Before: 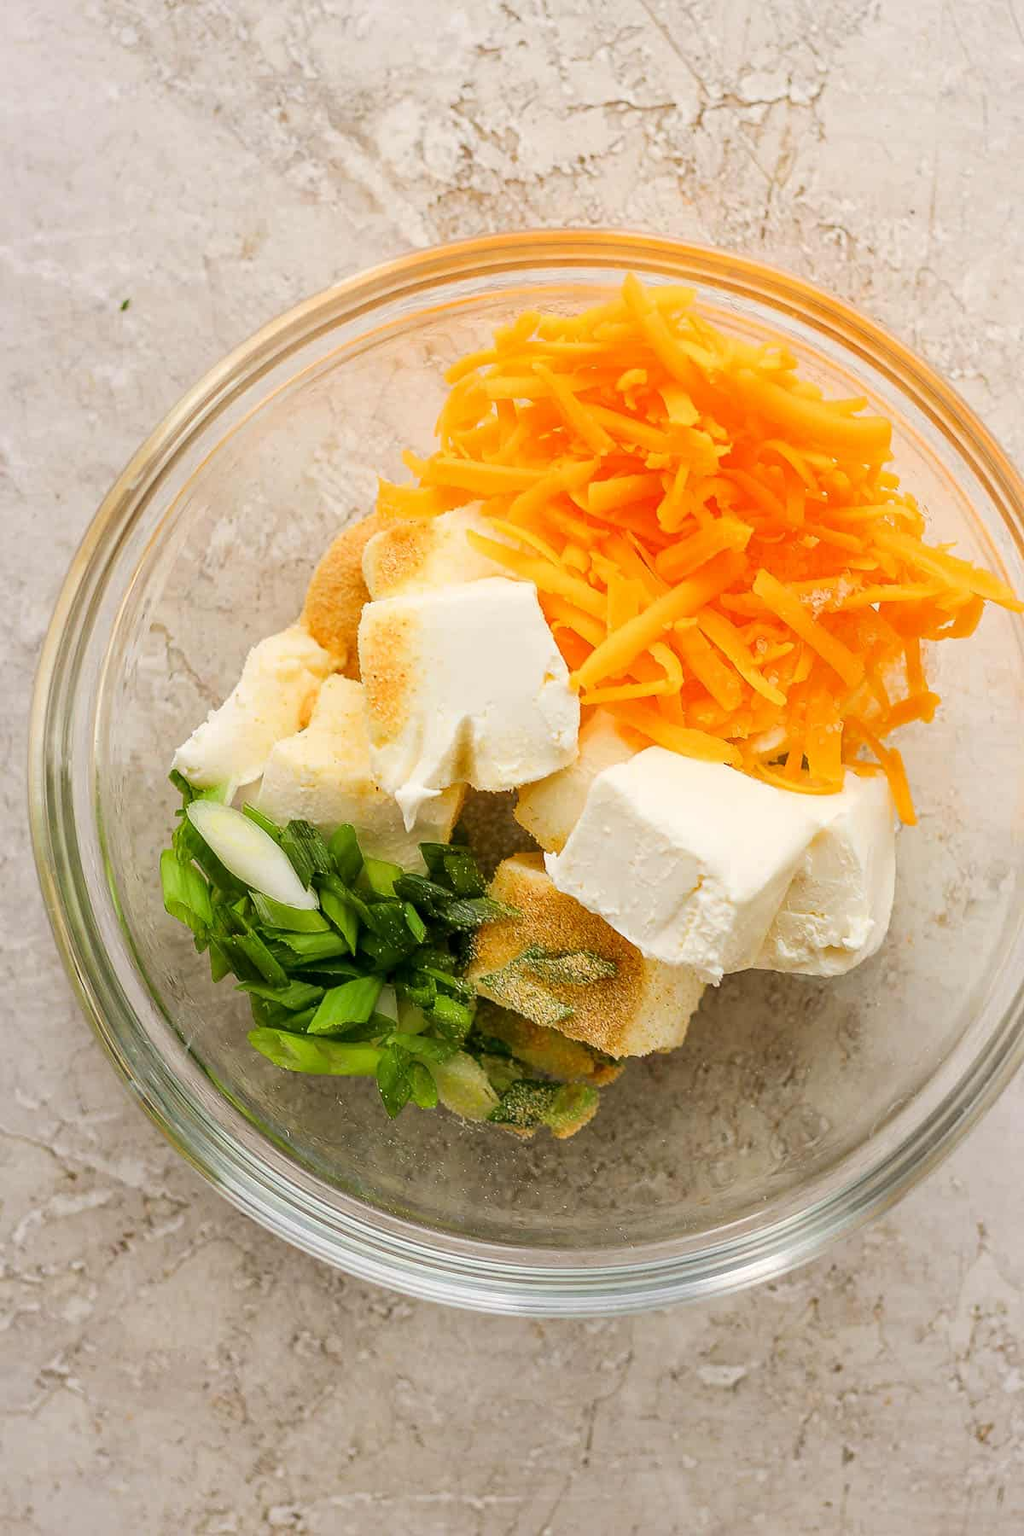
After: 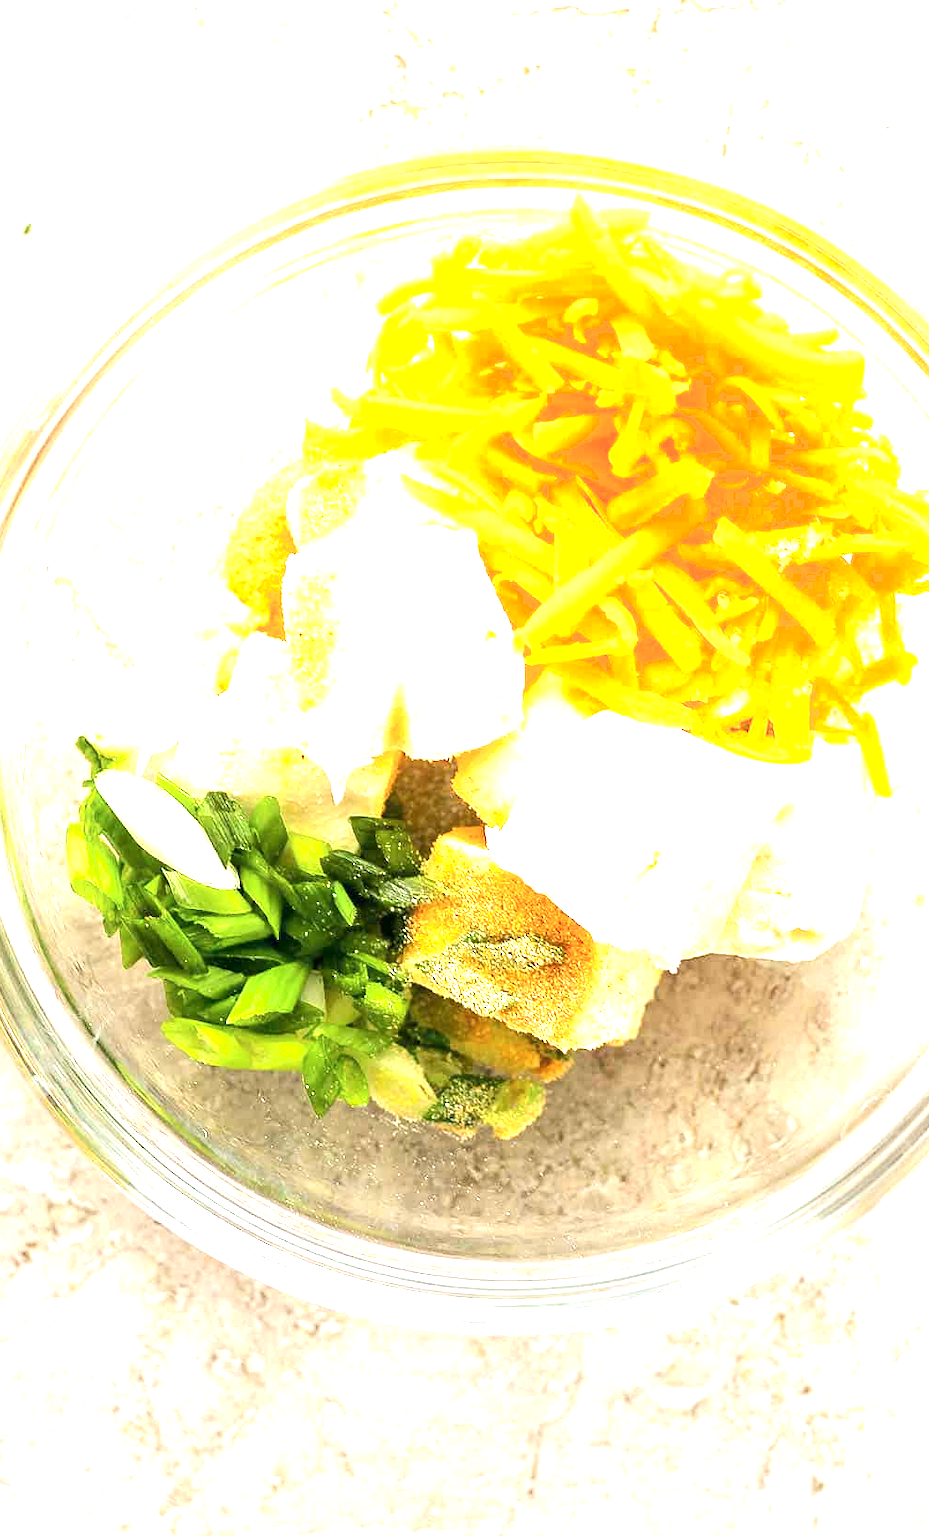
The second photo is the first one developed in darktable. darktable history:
crop: left 9.817%, top 6.248%, right 7.072%, bottom 2.186%
shadows and highlights: shadows -29.61, highlights 29.48
exposure: black level correction 0, exposure 1.754 EV, compensate highlight preservation false
